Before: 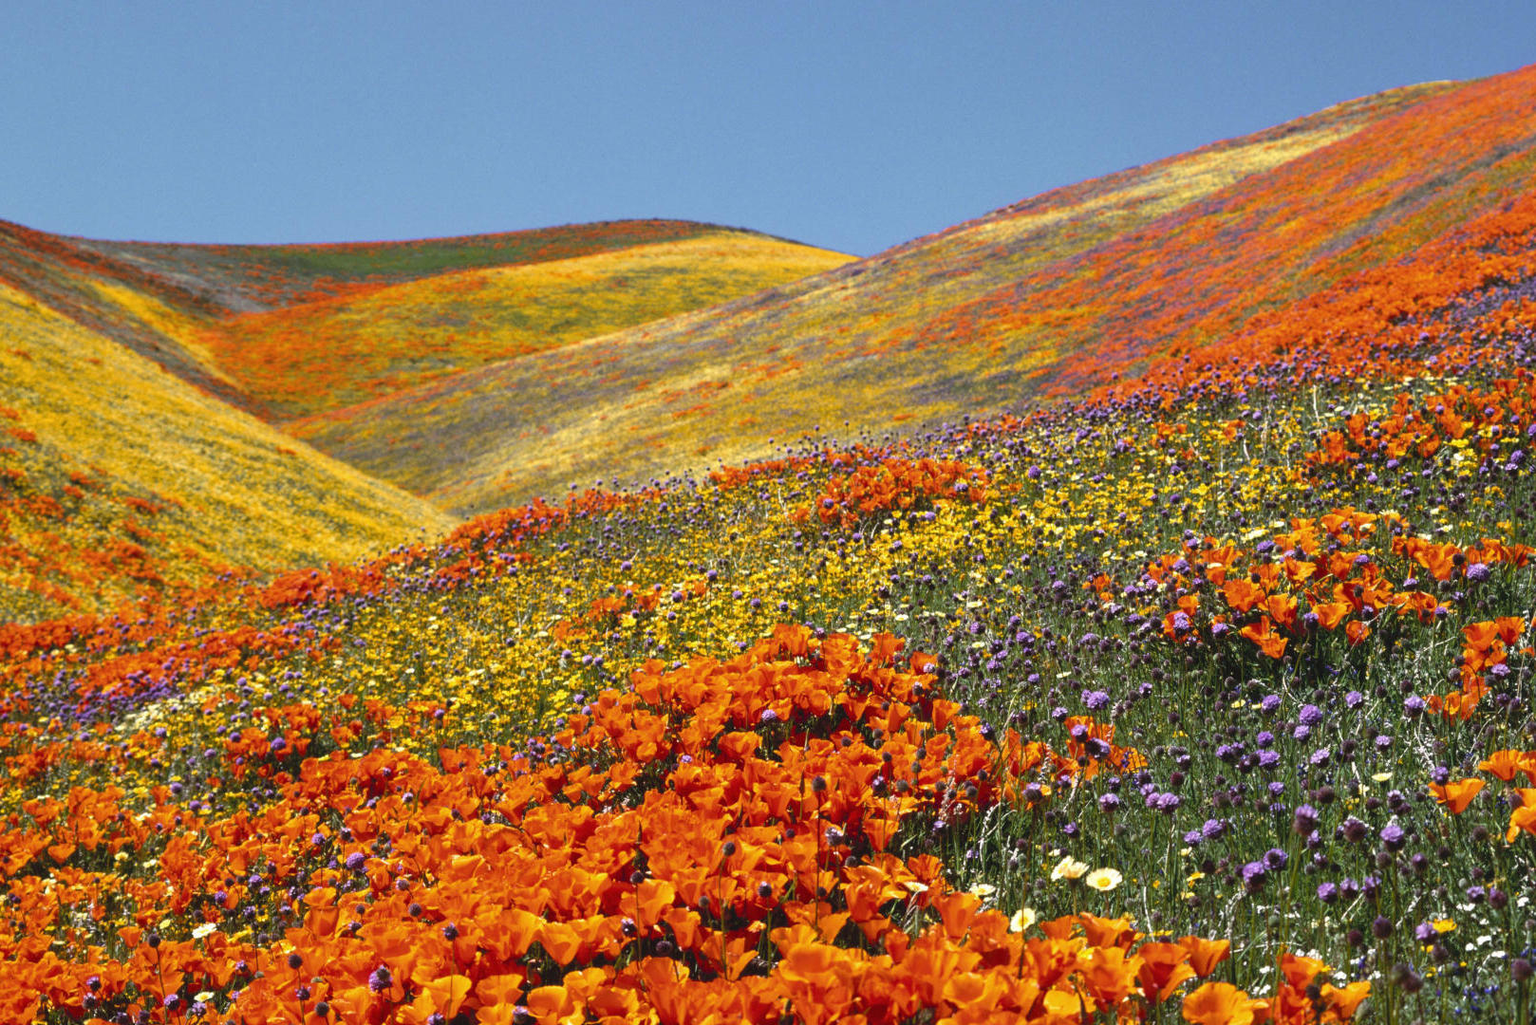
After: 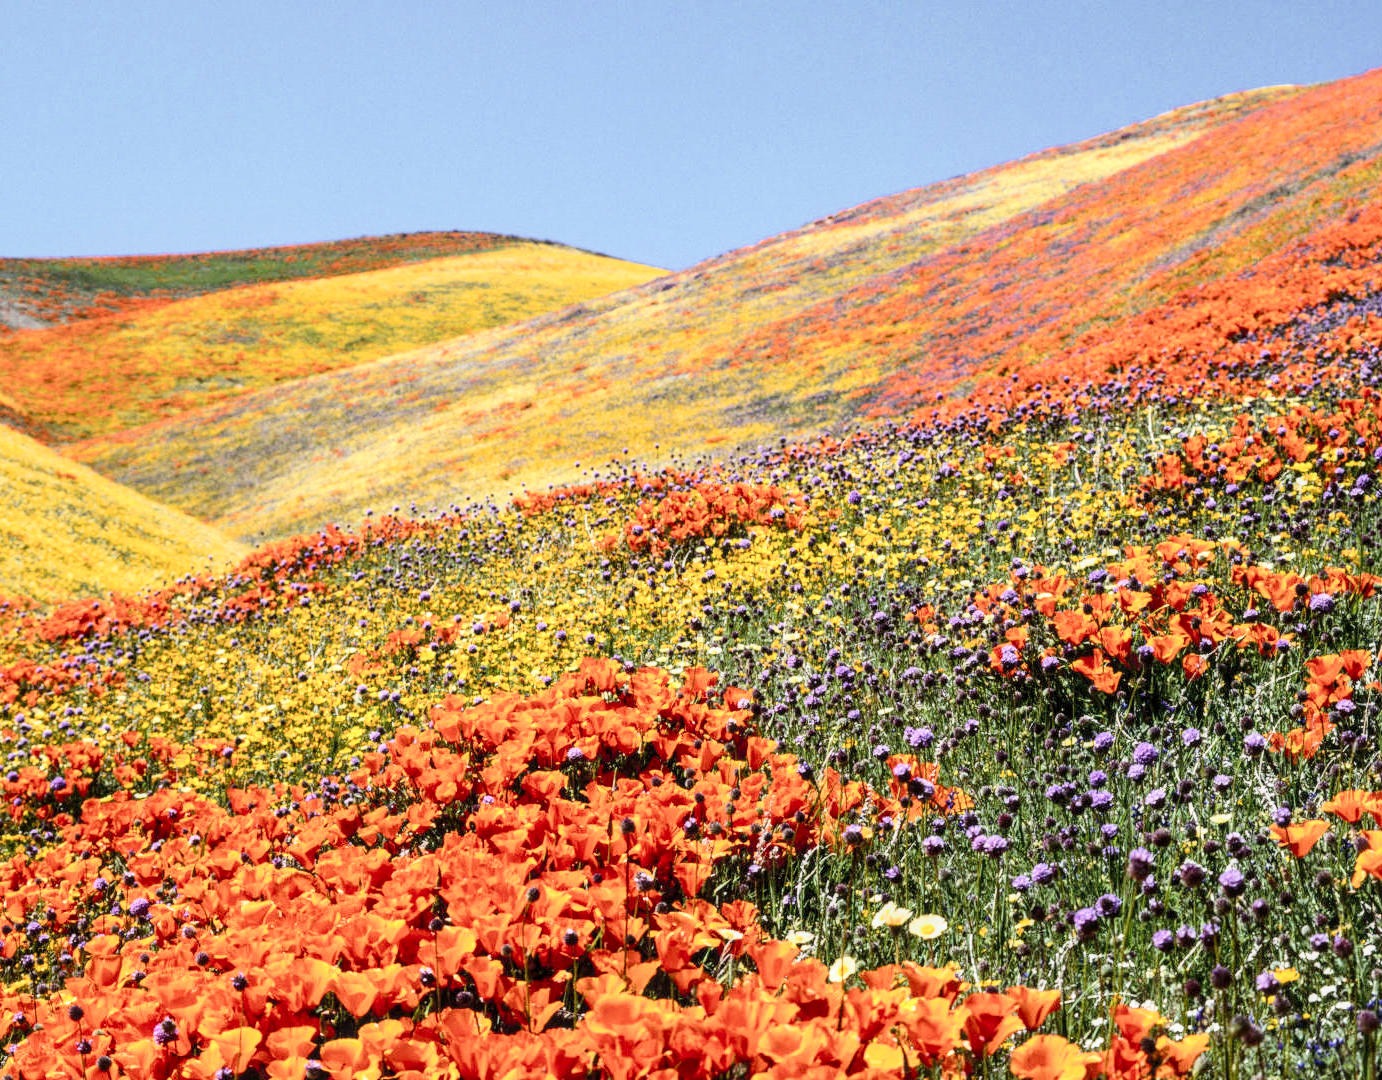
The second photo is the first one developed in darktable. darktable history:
exposure: black level correction 0, exposure 0.892 EV, compensate highlight preservation false
crop and rotate: left 14.559%
contrast brightness saturation: contrast 0.274
local contrast: on, module defaults
filmic rgb: black relative exposure -6.63 EV, white relative exposure 4.56 EV, hardness 3.24
